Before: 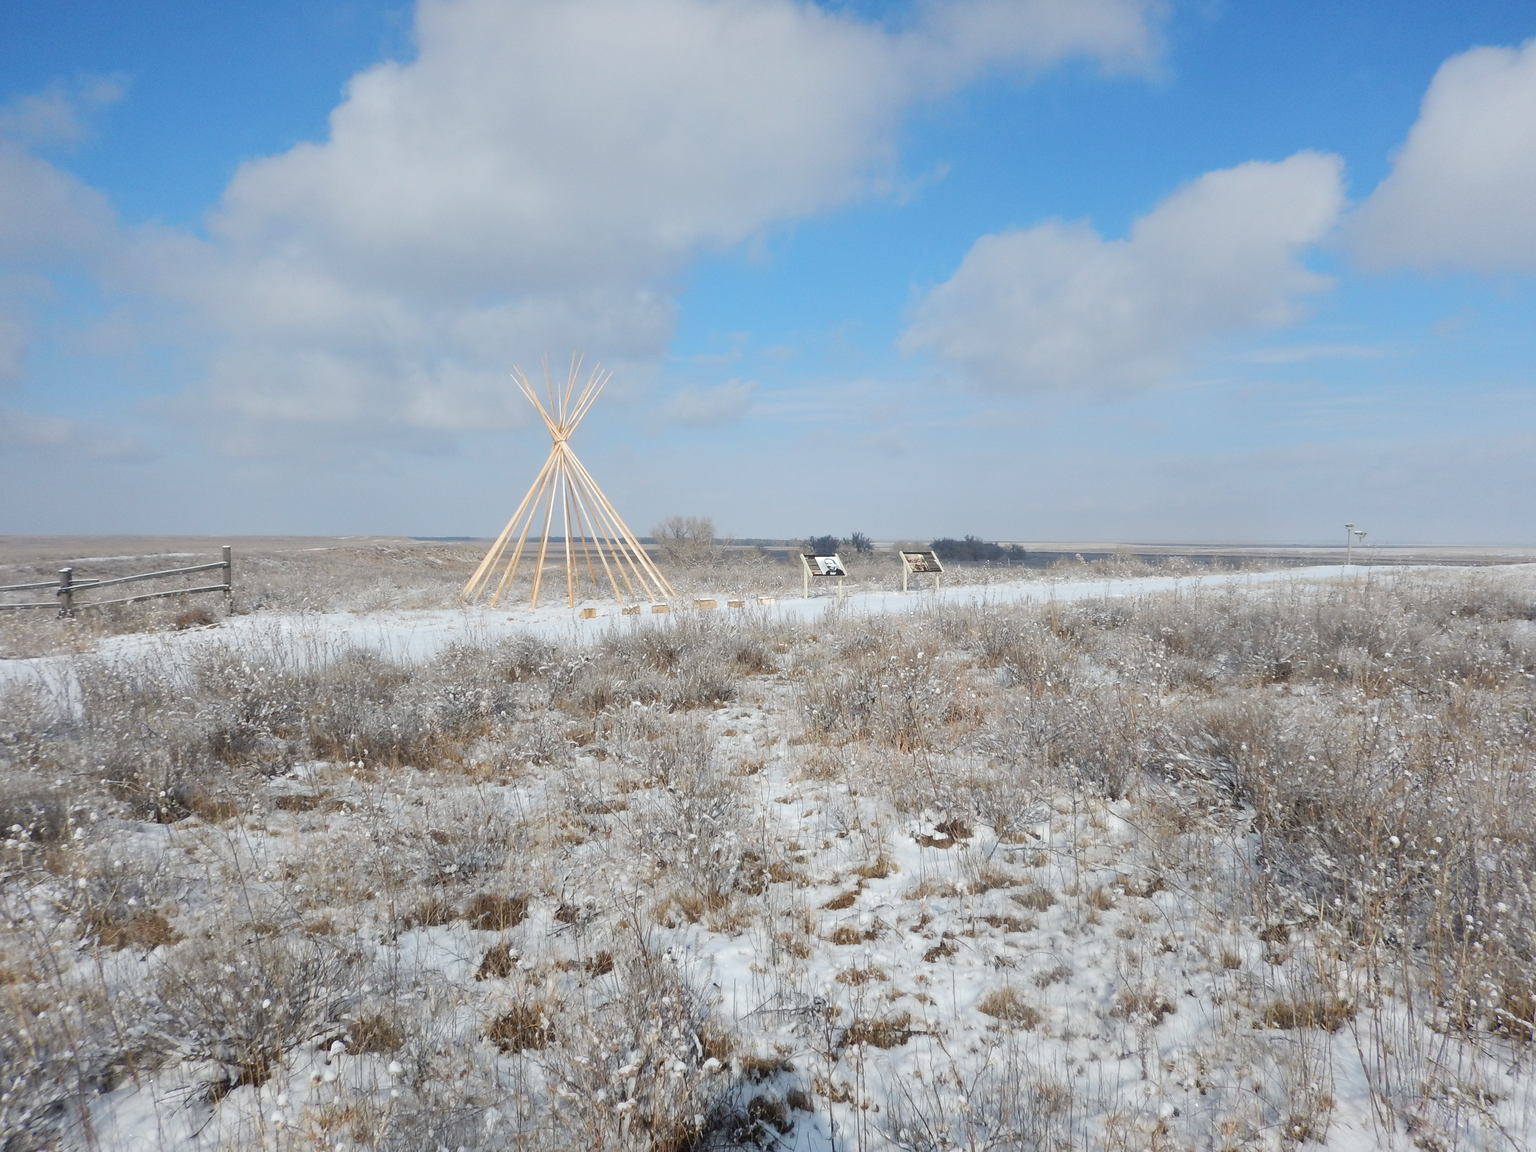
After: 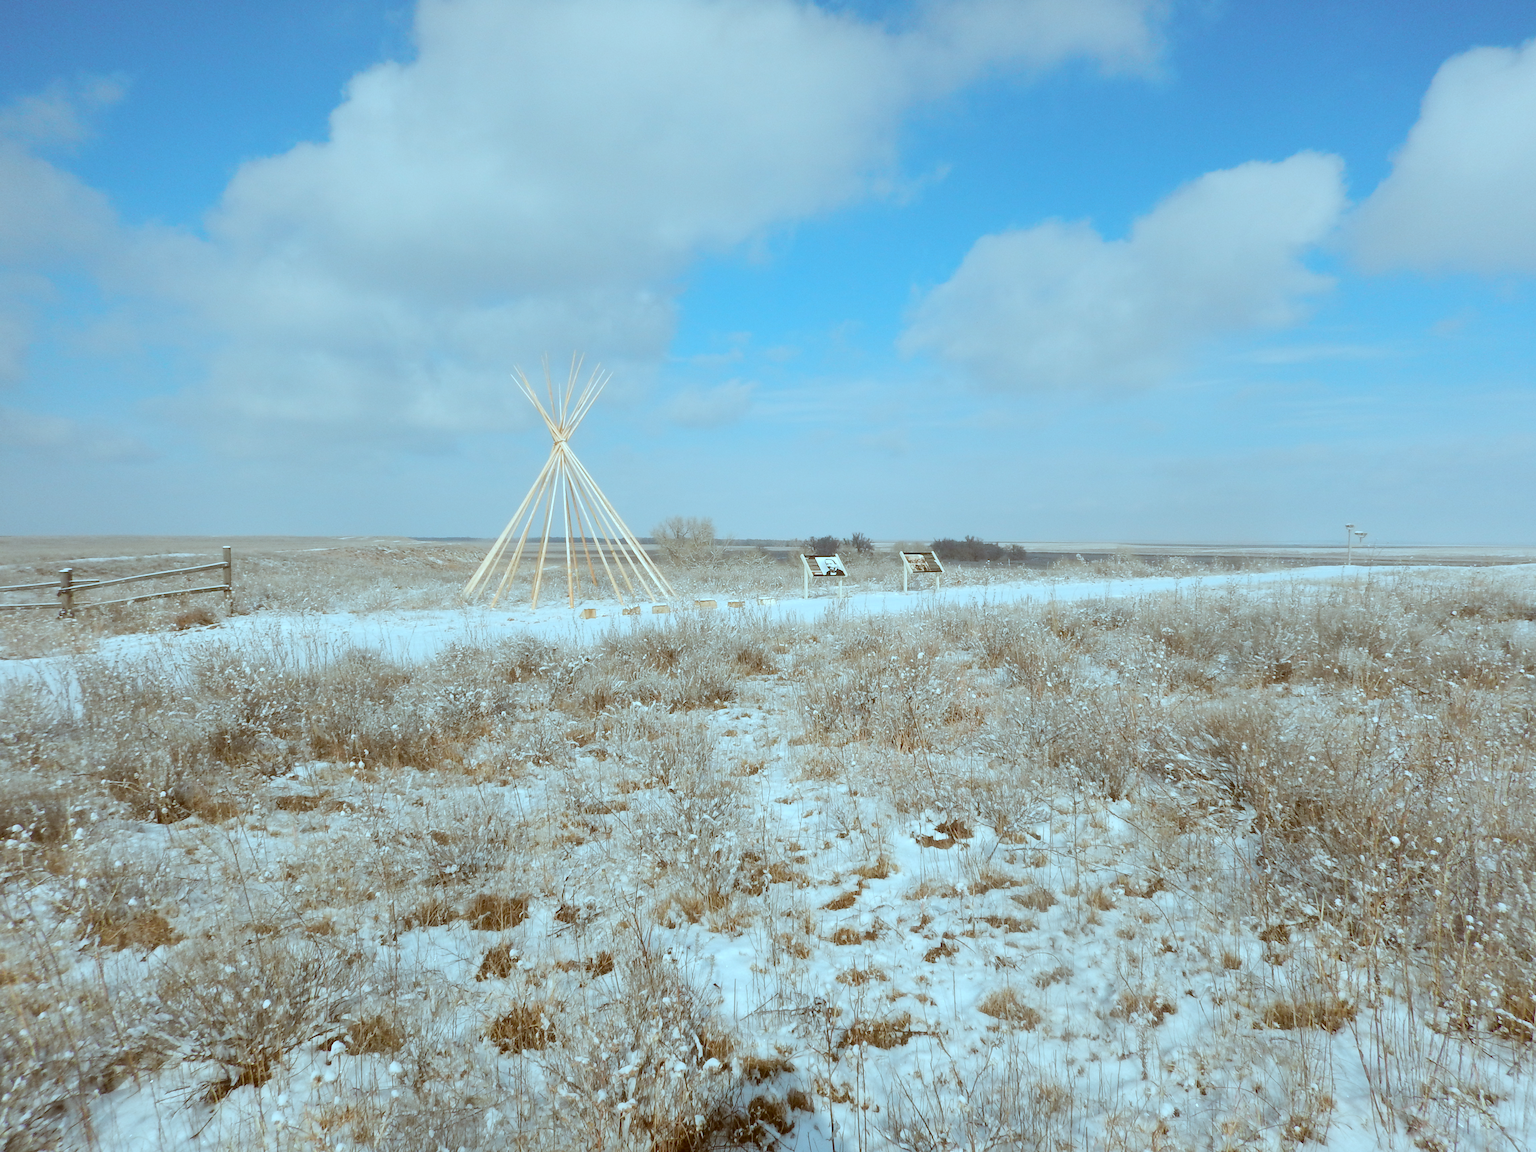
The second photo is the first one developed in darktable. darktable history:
contrast brightness saturation: contrast 0.052, brightness 0.065, saturation 0.01
sharpen: radius 2.911, amount 0.854, threshold 47.244
color correction: highlights a* -14.82, highlights b* -16.24, shadows a* 10.43, shadows b* 29.56
